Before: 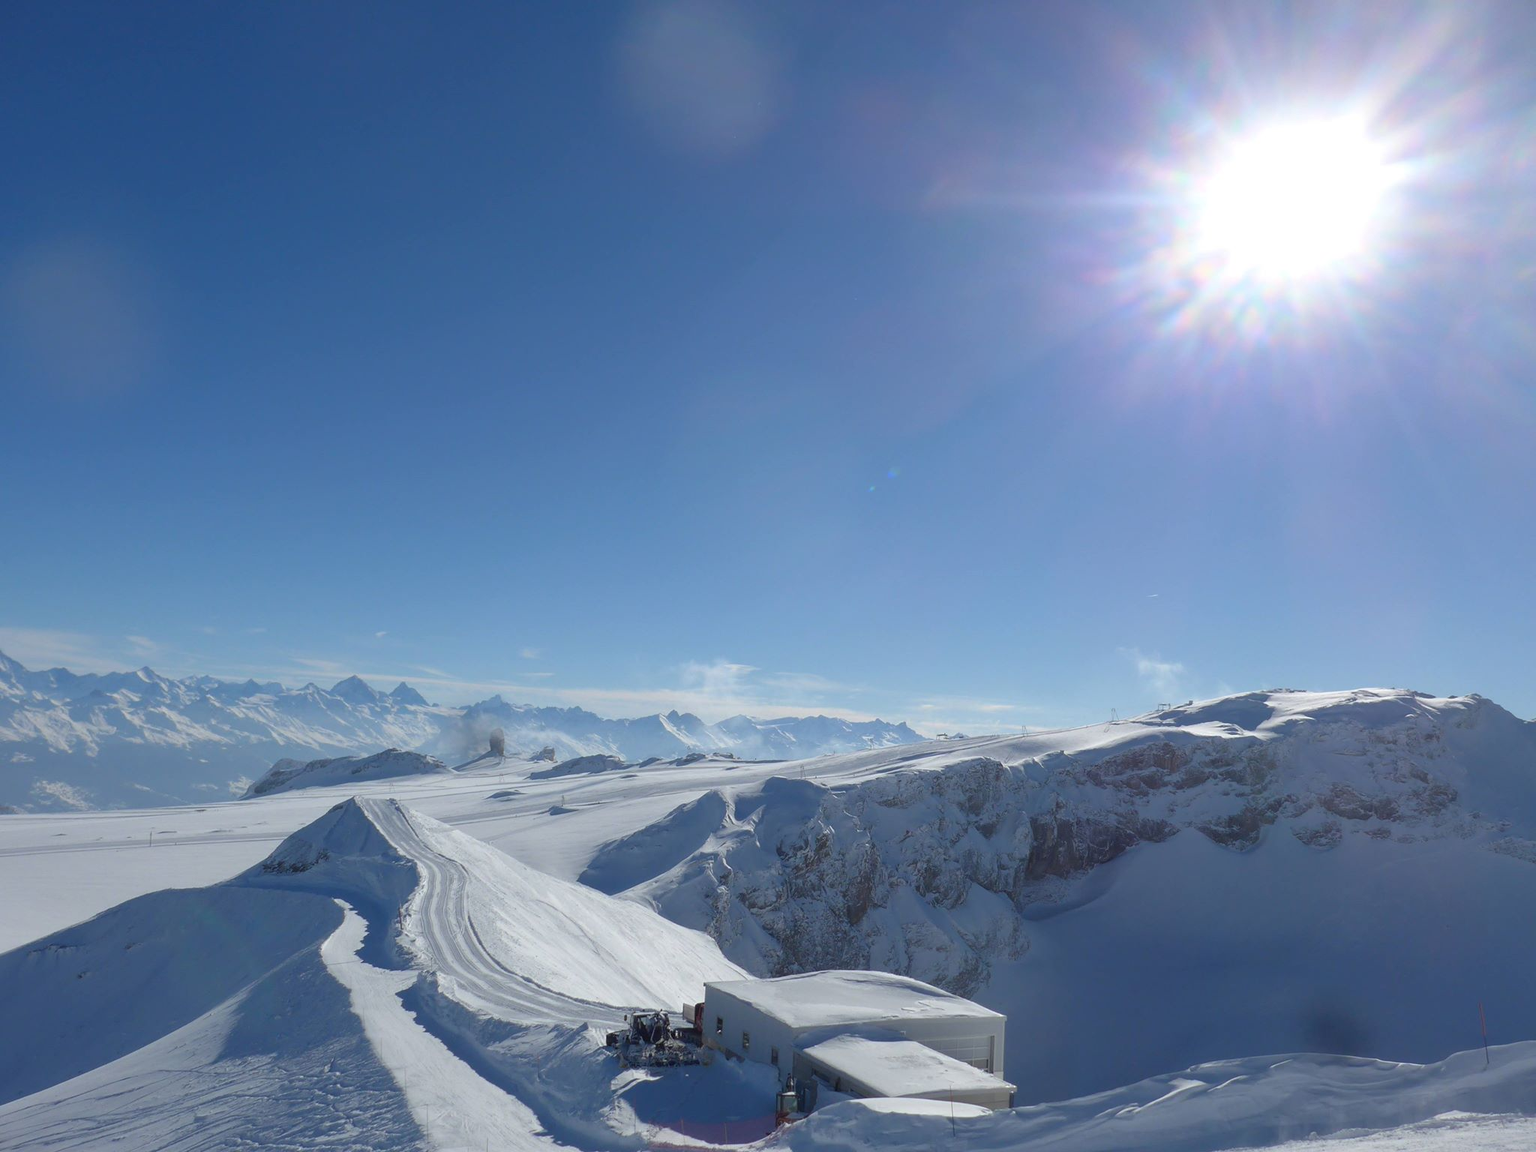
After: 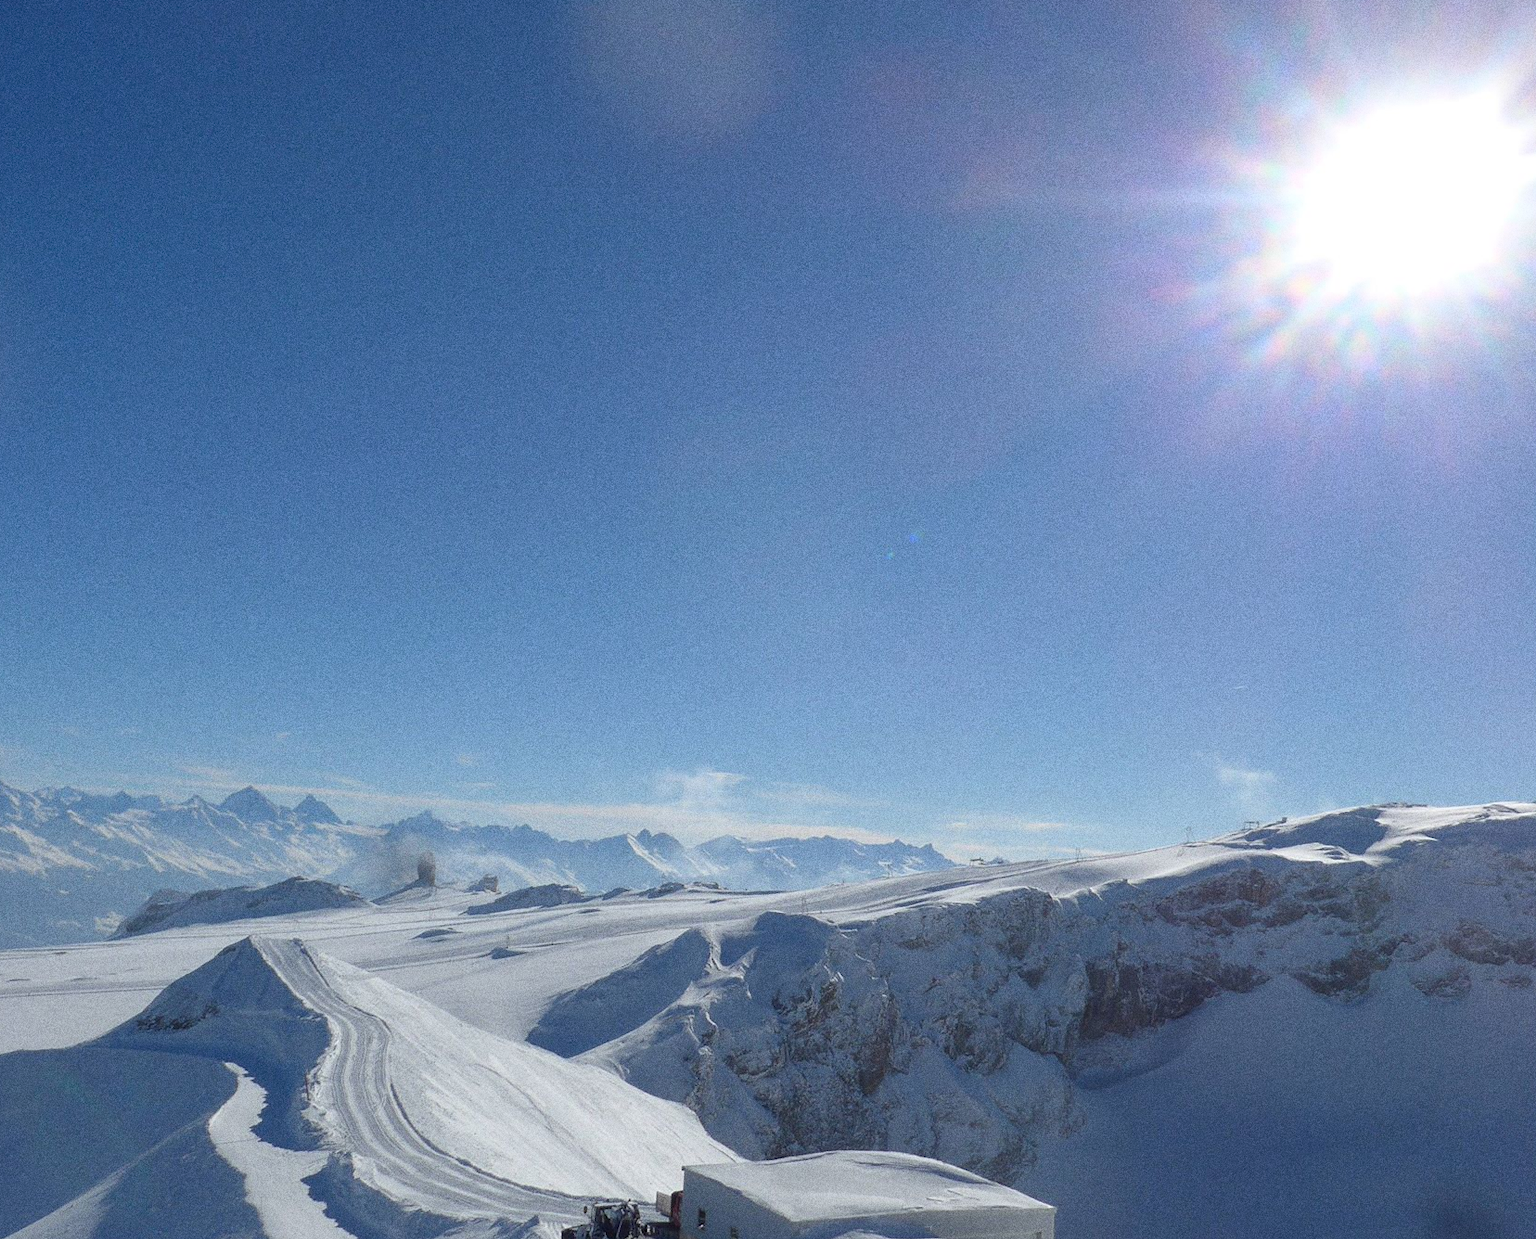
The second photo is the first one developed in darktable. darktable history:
crop: left 9.929%, top 3.475%, right 9.188%, bottom 9.529%
grain: coarseness 0.09 ISO, strength 40%
